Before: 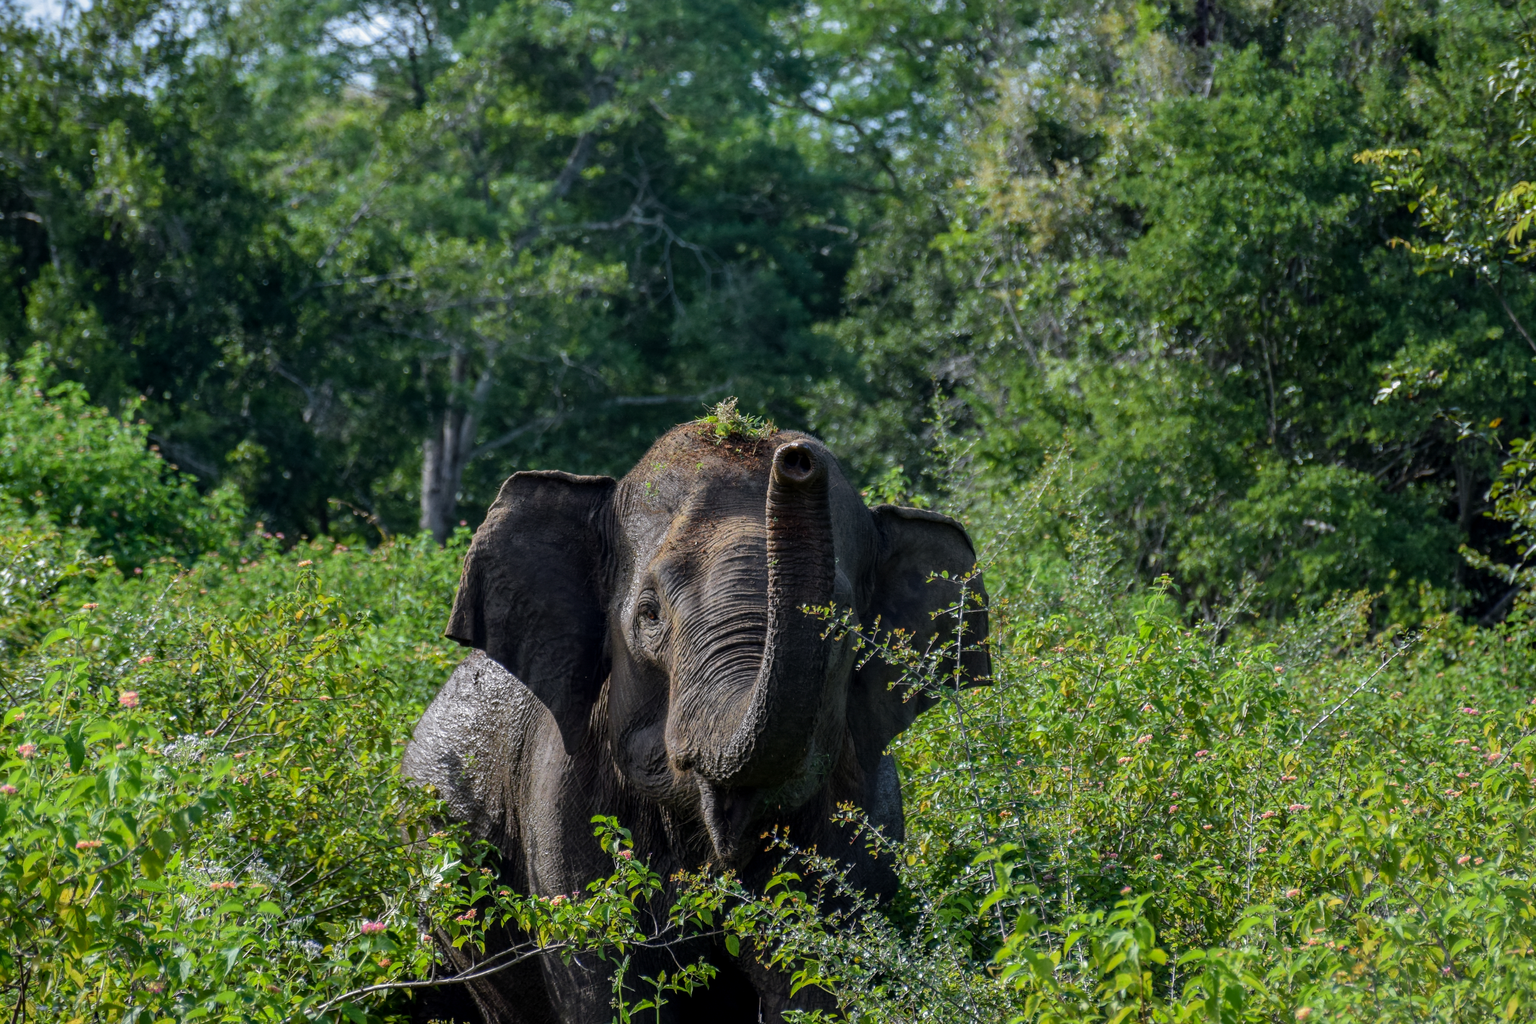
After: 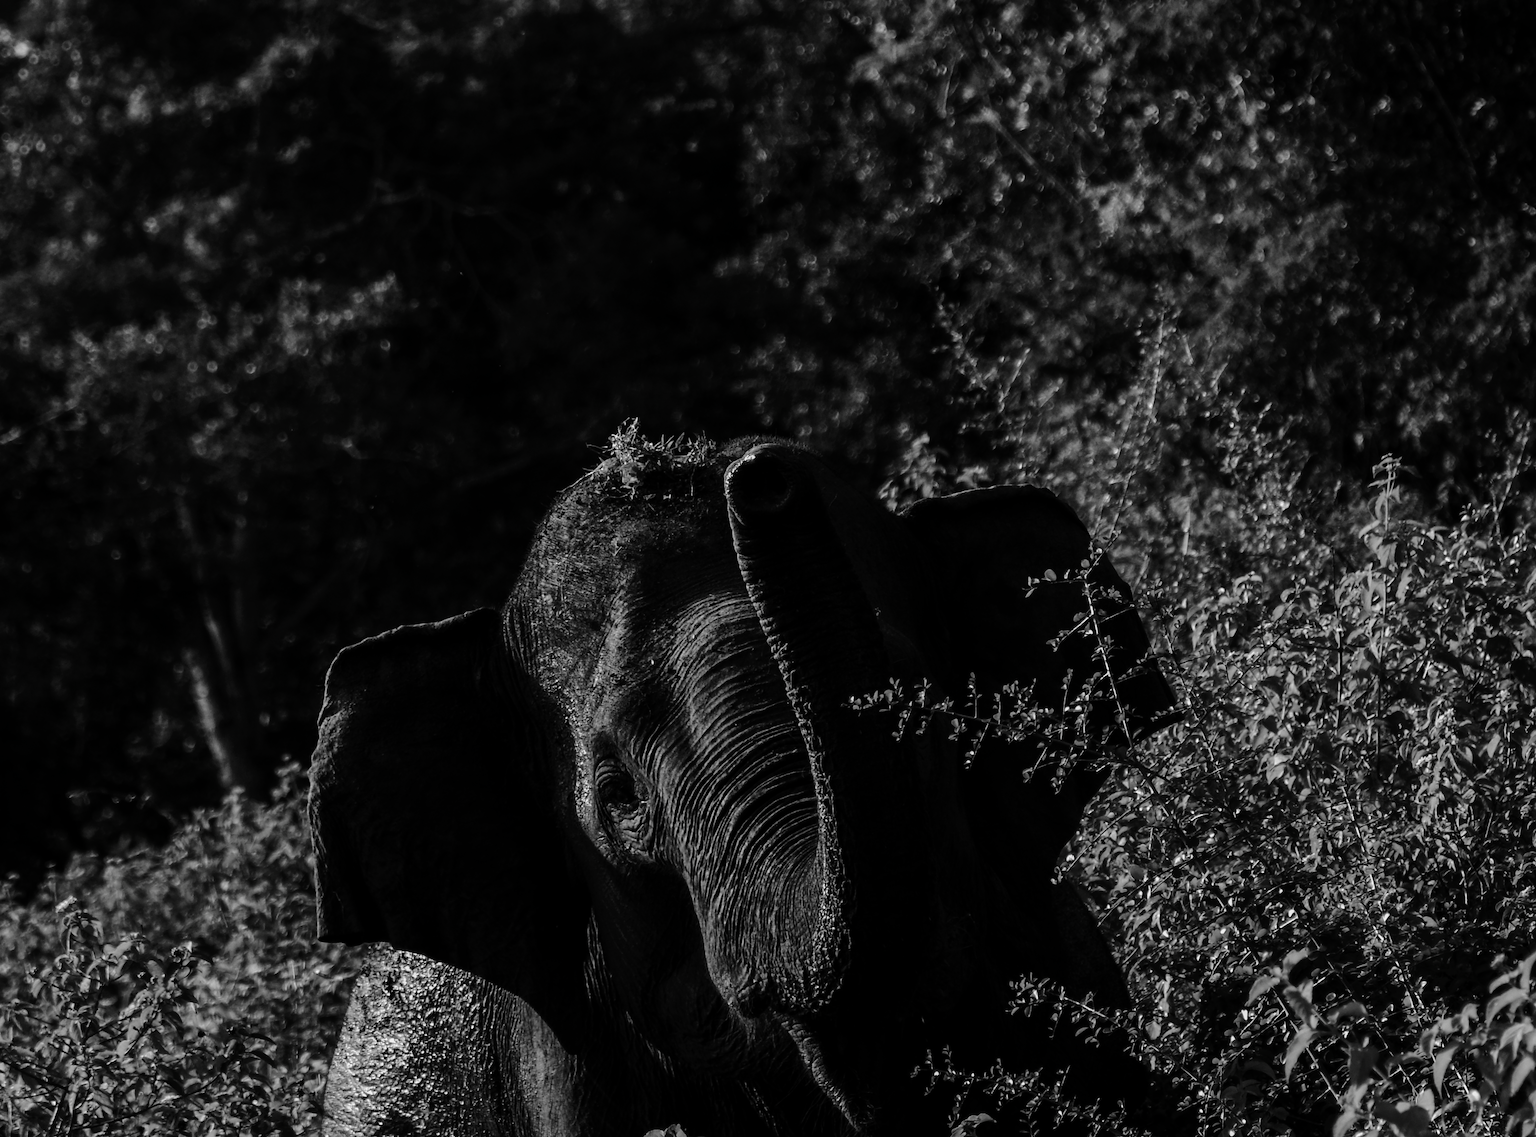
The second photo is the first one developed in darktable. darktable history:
crop and rotate: angle 19.5°, left 6.803%, right 4.159%, bottom 1.057%
tone curve: curves: ch0 [(0, 0) (0.003, 0.001) (0.011, 0.006) (0.025, 0.012) (0.044, 0.018) (0.069, 0.025) (0.1, 0.045) (0.136, 0.074) (0.177, 0.124) (0.224, 0.196) (0.277, 0.289) (0.335, 0.396) (0.399, 0.495) (0.468, 0.585) (0.543, 0.663) (0.623, 0.728) (0.709, 0.808) (0.801, 0.87) (0.898, 0.932) (1, 1)], color space Lab, independent channels, preserve colors none
contrast brightness saturation: contrast -0.04, brightness -0.586, saturation -0.995
